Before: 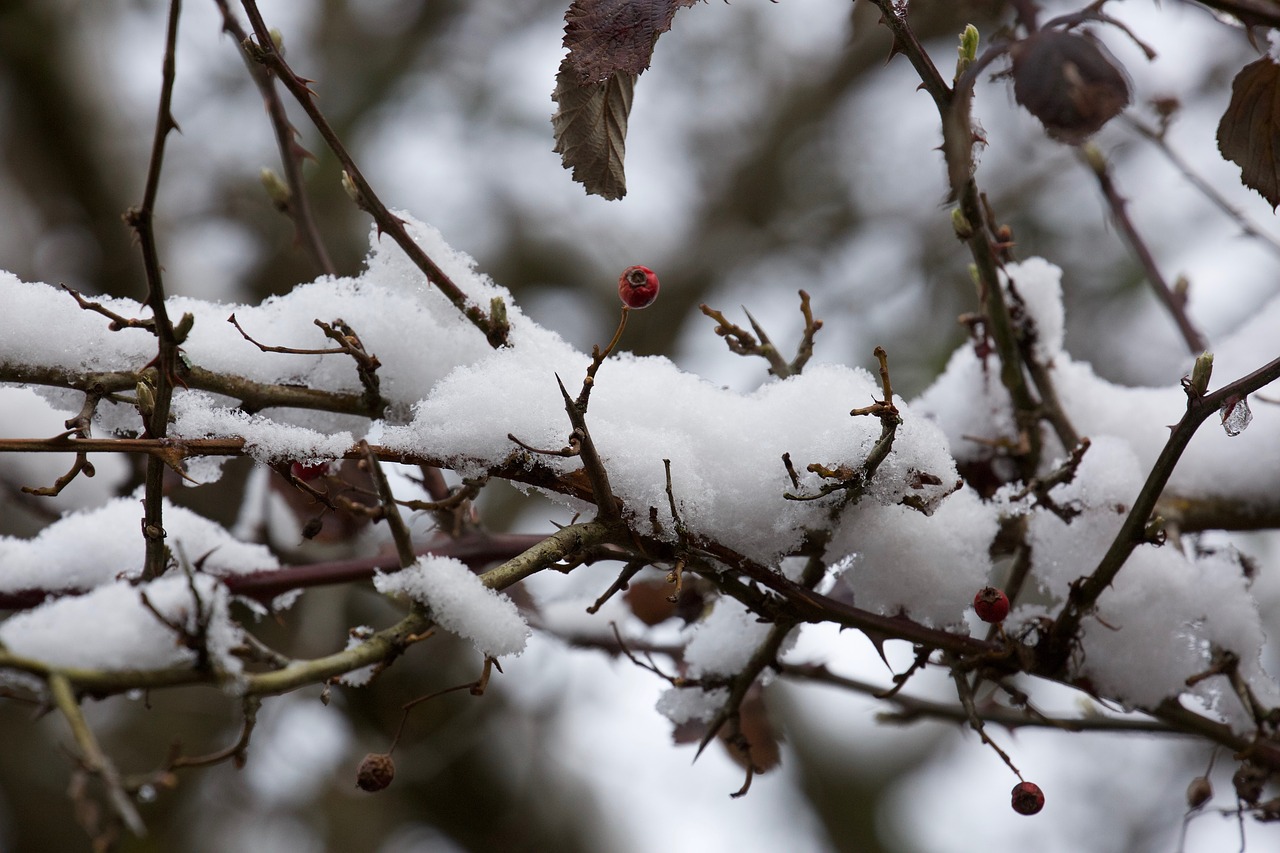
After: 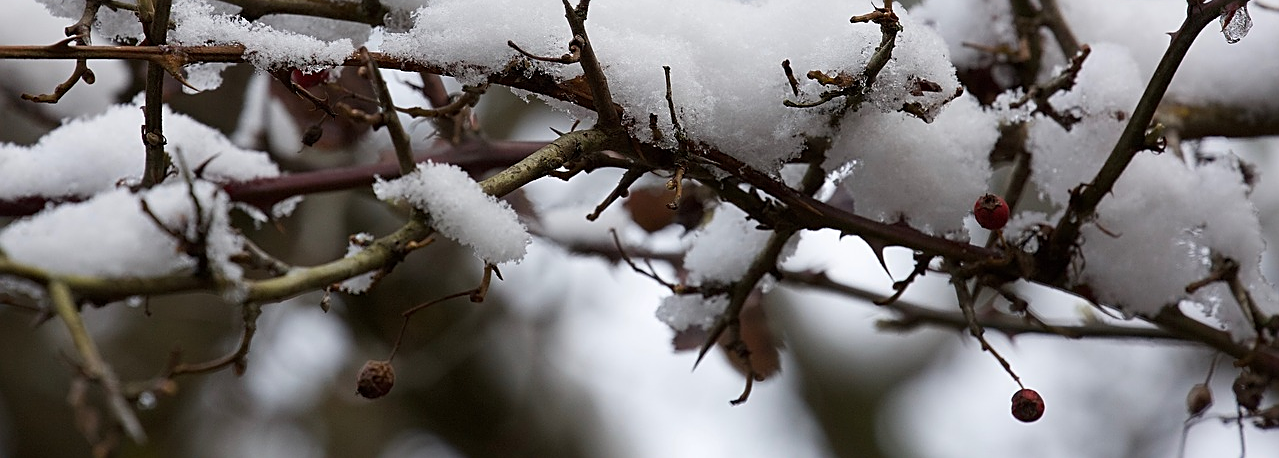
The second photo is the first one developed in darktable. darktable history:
crop and rotate: top 46.237%
sharpen: on, module defaults
